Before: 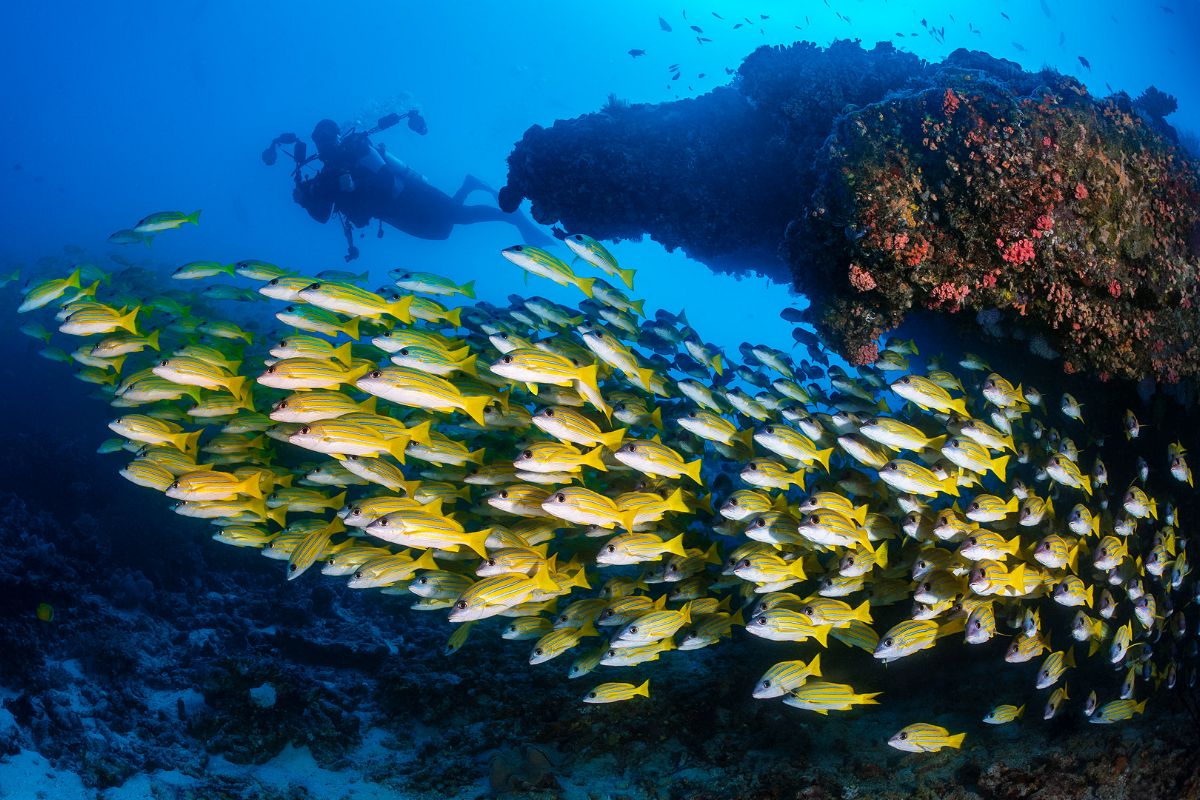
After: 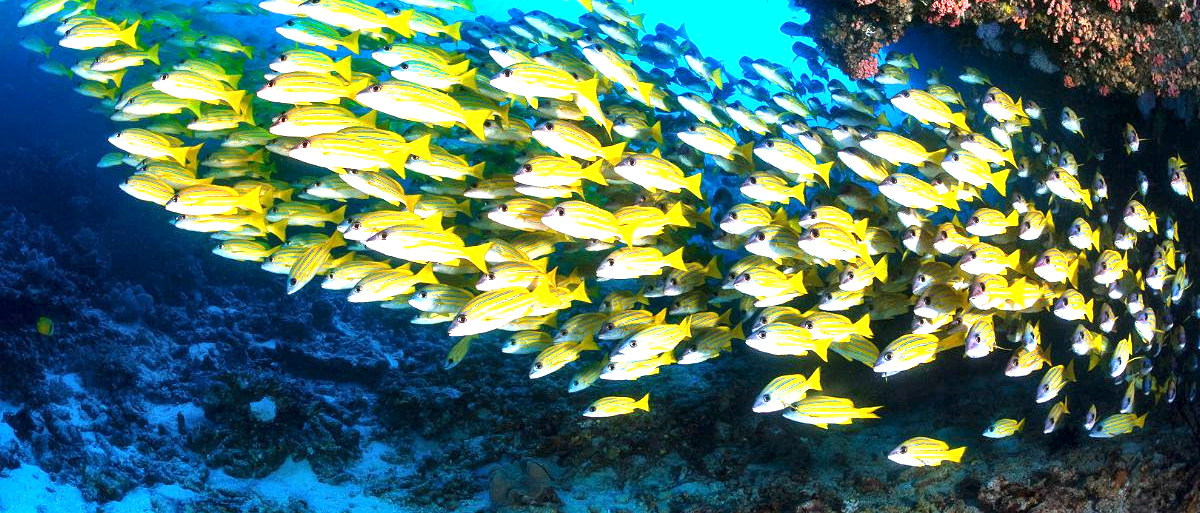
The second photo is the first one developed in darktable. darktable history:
levels: white 99.96%, levels [0, 0.476, 0.951]
exposure: exposure 0.125 EV, compensate exposure bias true, compensate highlight preservation false
local contrast: mode bilateral grid, contrast 19, coarseness 50, detail 119%, midtone range 0.2
crop and rotate: top 35.861%
